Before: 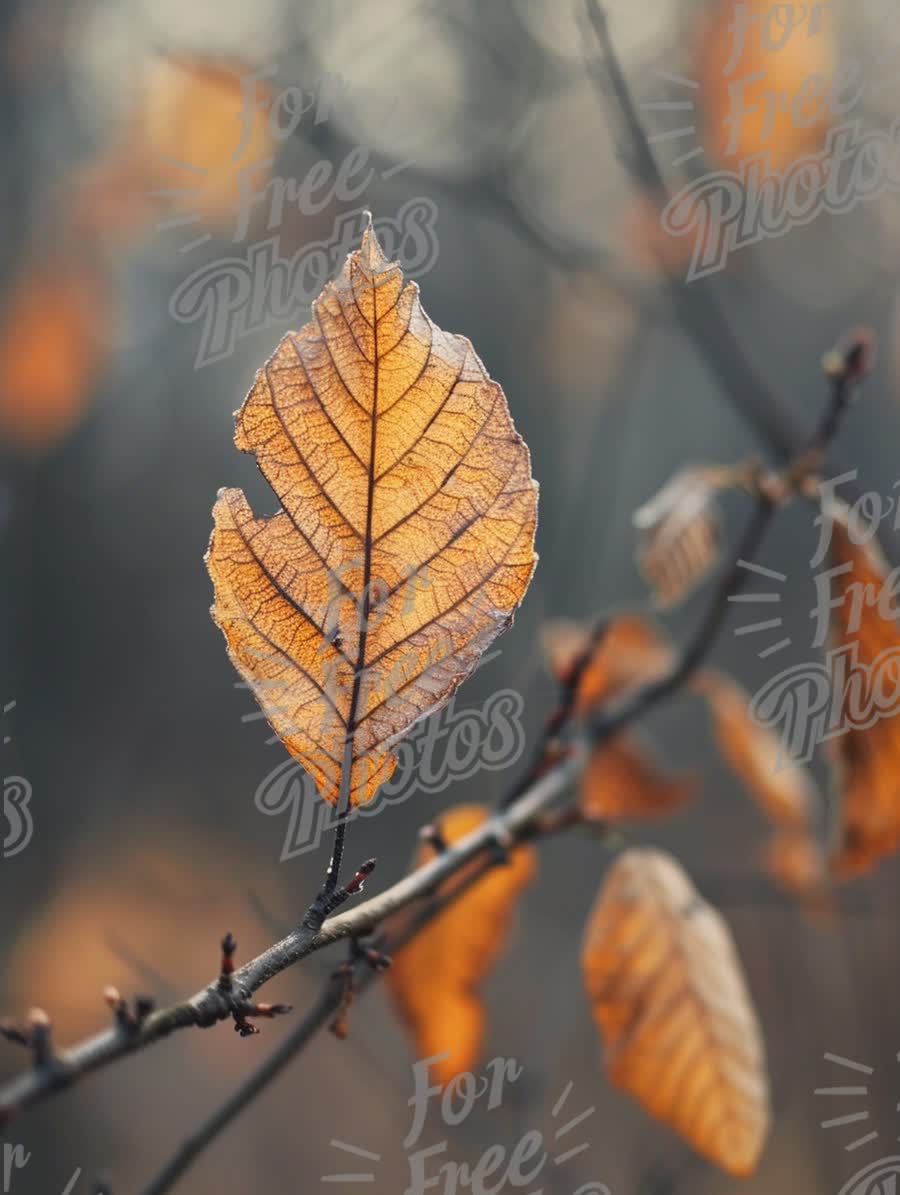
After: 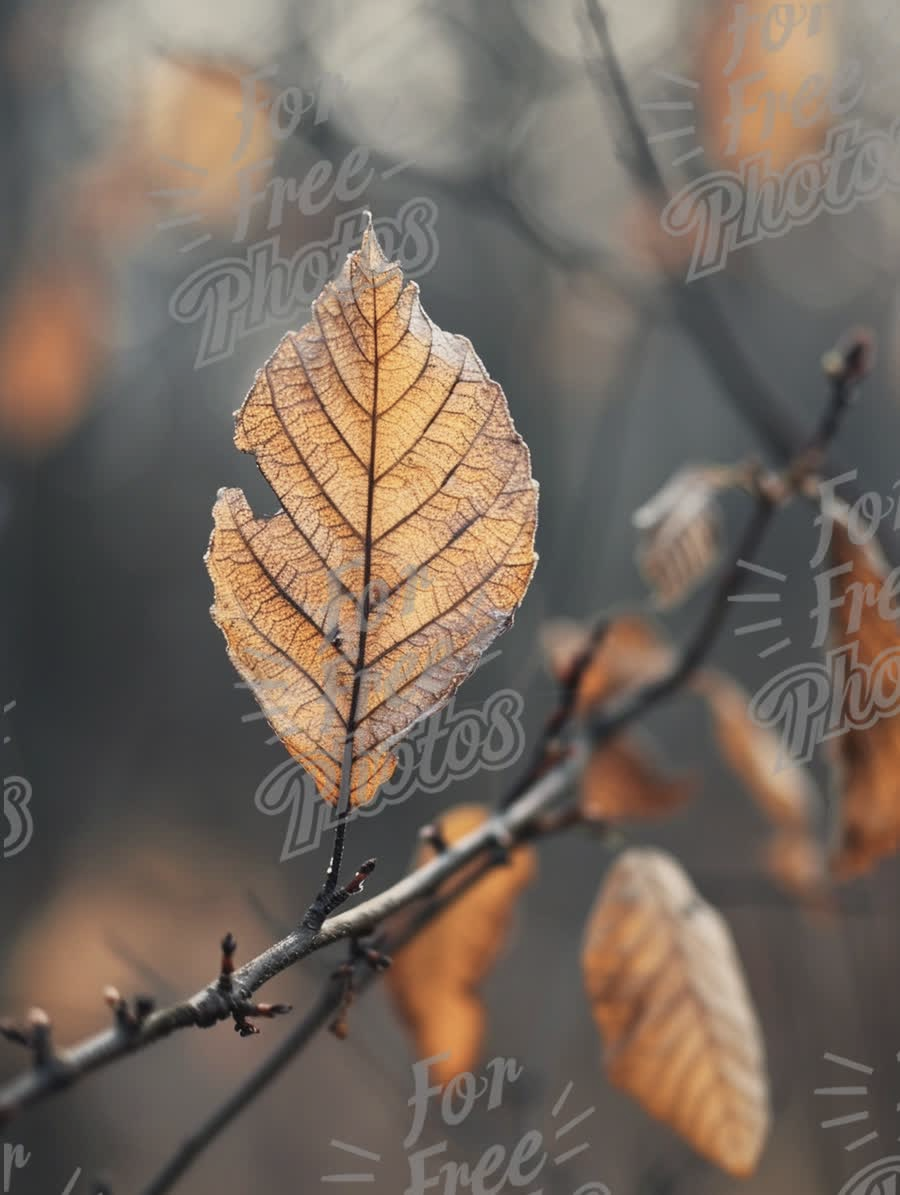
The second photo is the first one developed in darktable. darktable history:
contrast brightness saturation: contrast 0.096, saturation -0.294
